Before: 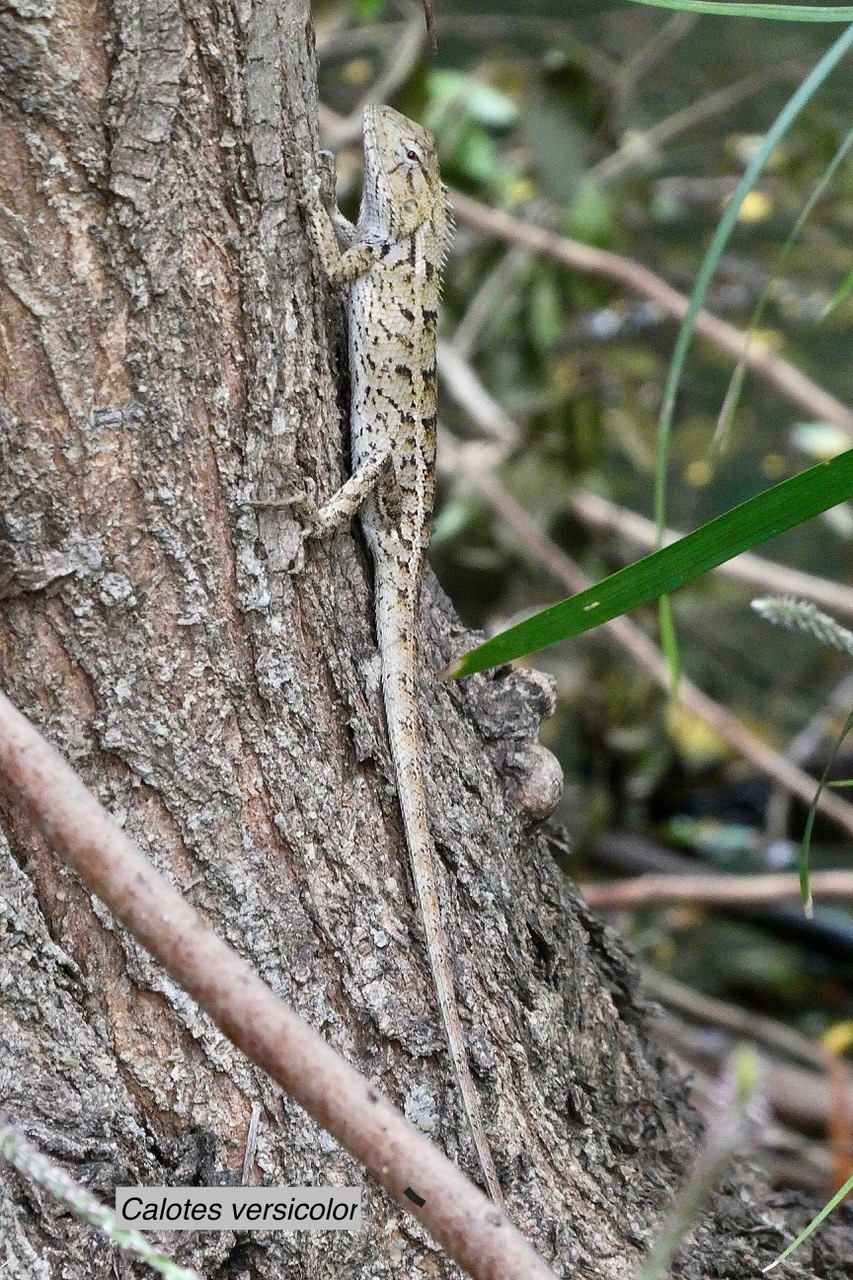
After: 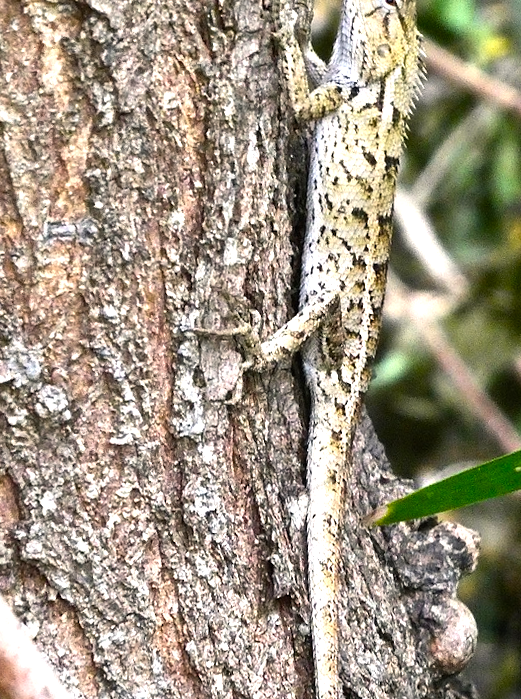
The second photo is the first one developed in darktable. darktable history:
crop and rotate: angle -5.86°, left 2.198%, top 6.67%, right 27.677%, bottom 30.582%
color balance rgb: highlights gain › chroma 1.082%, highlights gain › hue 60.14°, perceptual saturation grading › global saturation 25.923%, perceptual brilliance grading › global brilliance 15.43%, perceptual brilliance grading › shadows -34.18%, global vibrance 25.553%
exposure: black level correction 0, exposure 0.302 EV, compensate highlight preservation false
color calibration: illuminant same as pipeline (D50), adaptation XYZ, x 0.346, y 0.359, temperature 5011.86 K
